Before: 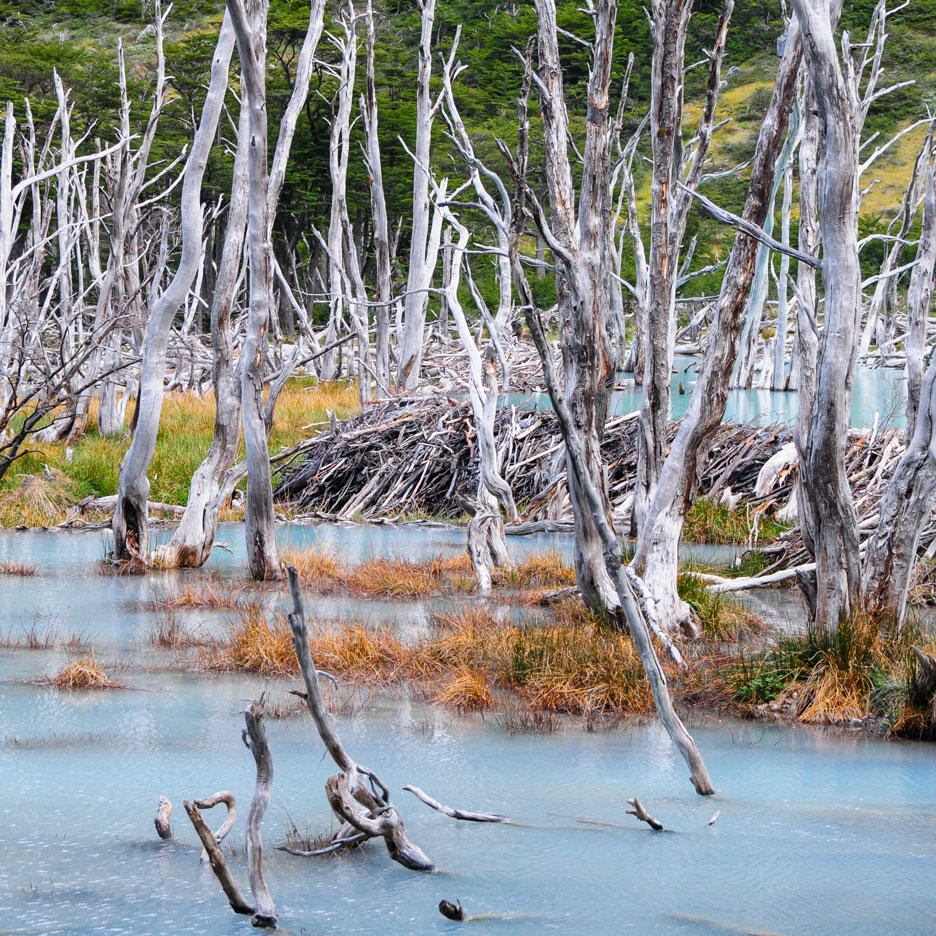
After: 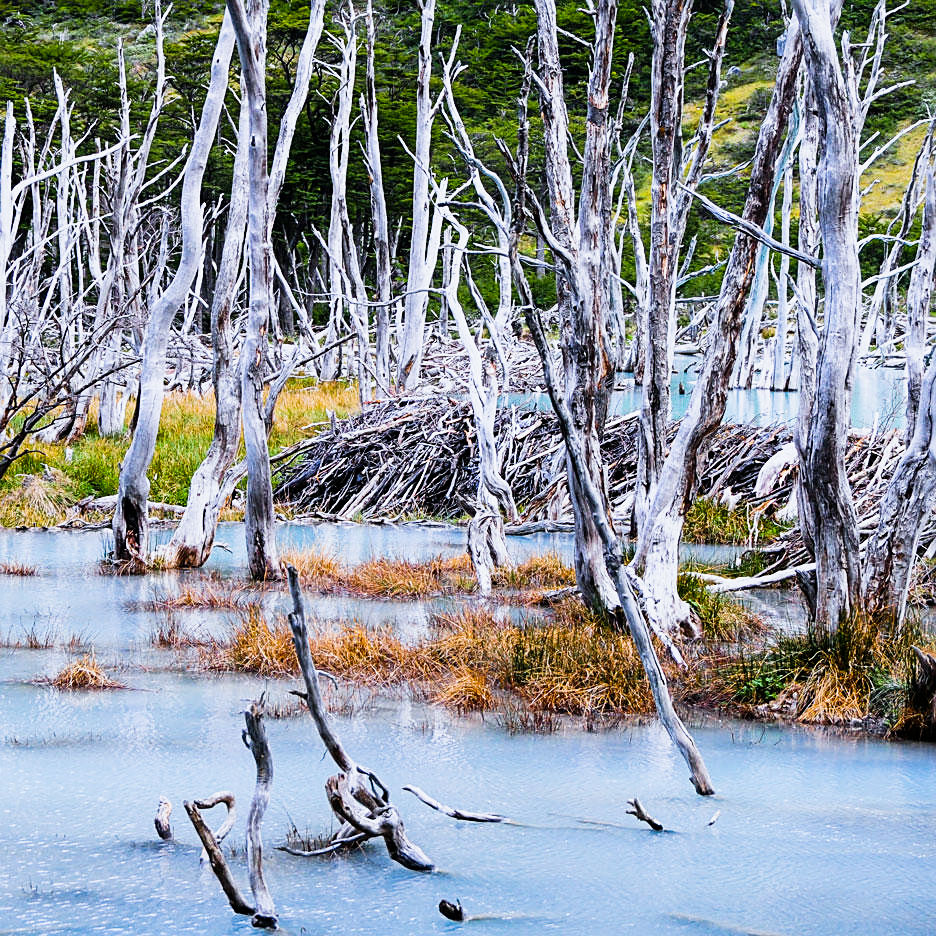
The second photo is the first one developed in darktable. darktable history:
white balance: red 0.954, blue 1.079
sigmoid: contrast 1.86, skew 0.35
sharpen: on, module defaults
